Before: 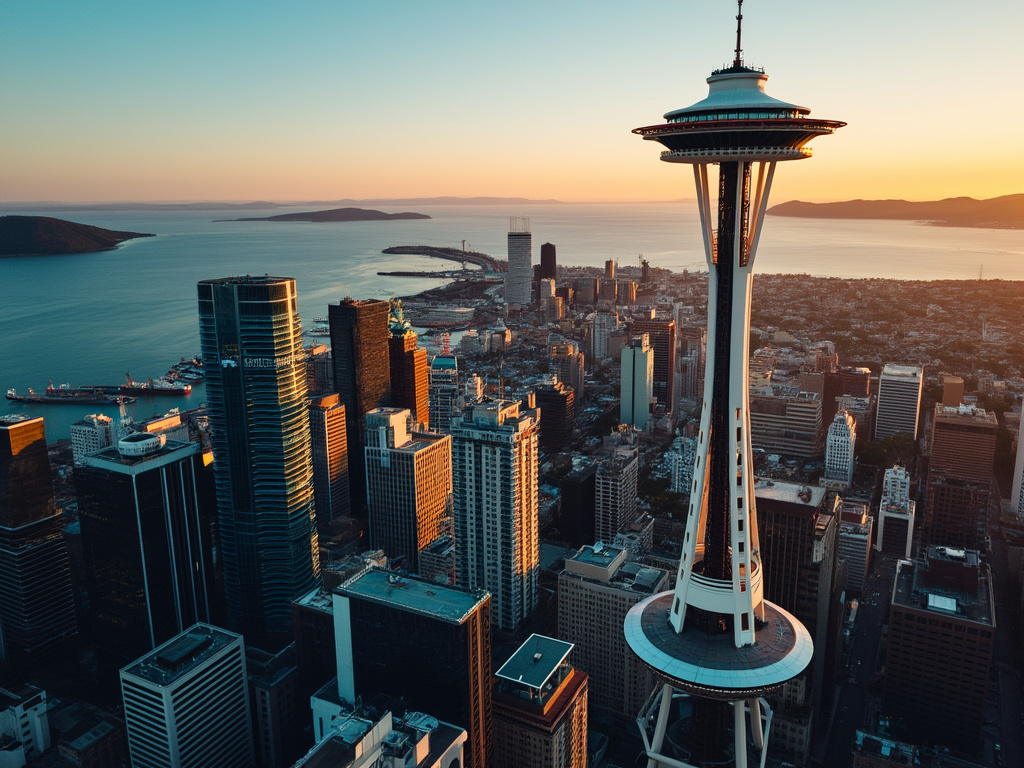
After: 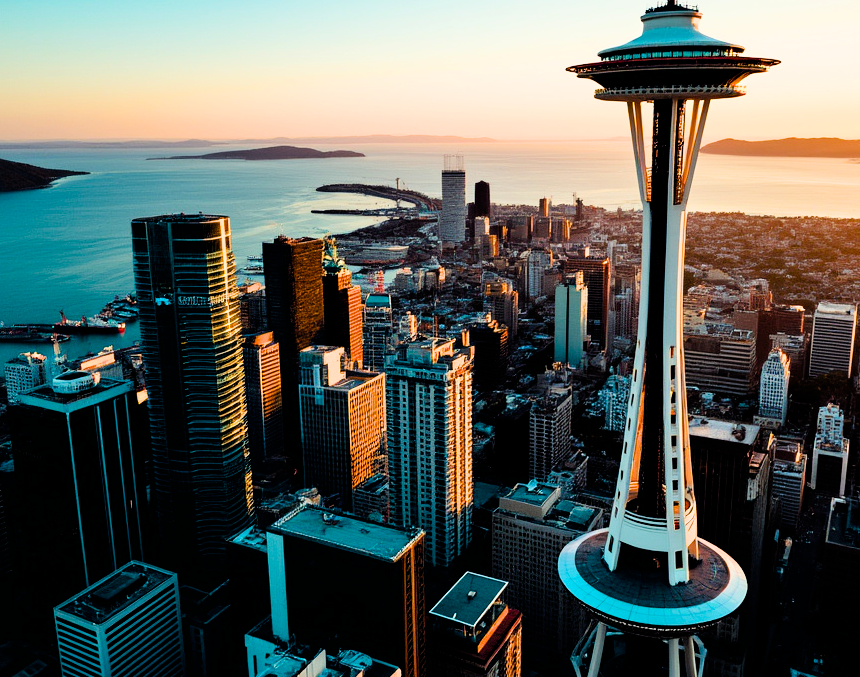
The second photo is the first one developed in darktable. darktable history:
color balance rgb: perceptual saturation grading › global saturation 20%, perceptual saturation grading › highlights -25%, perceptual saturation grading › shadows 25%, global vibrance 50%
filmic rgb: black relative exposure -4 EV, white relative exposure 3 EV, hardness 3.02, contrast 1.5
exposure: black level correction 0.001, exposure 0.5 EV, compensate exposure bias true, compensate highlight preservation false
crop: left 6.446%, top 8.188%, right 9.538%, bottom 3.548%
